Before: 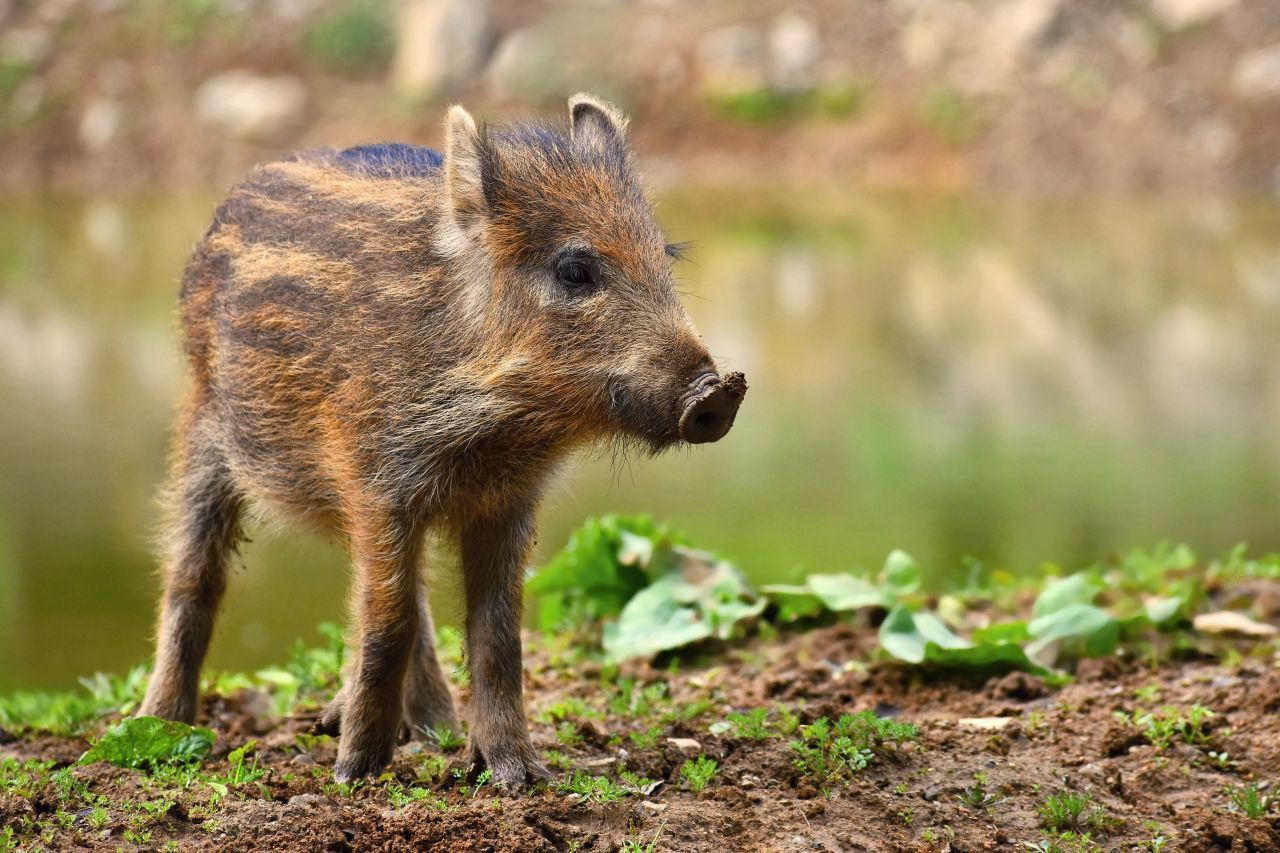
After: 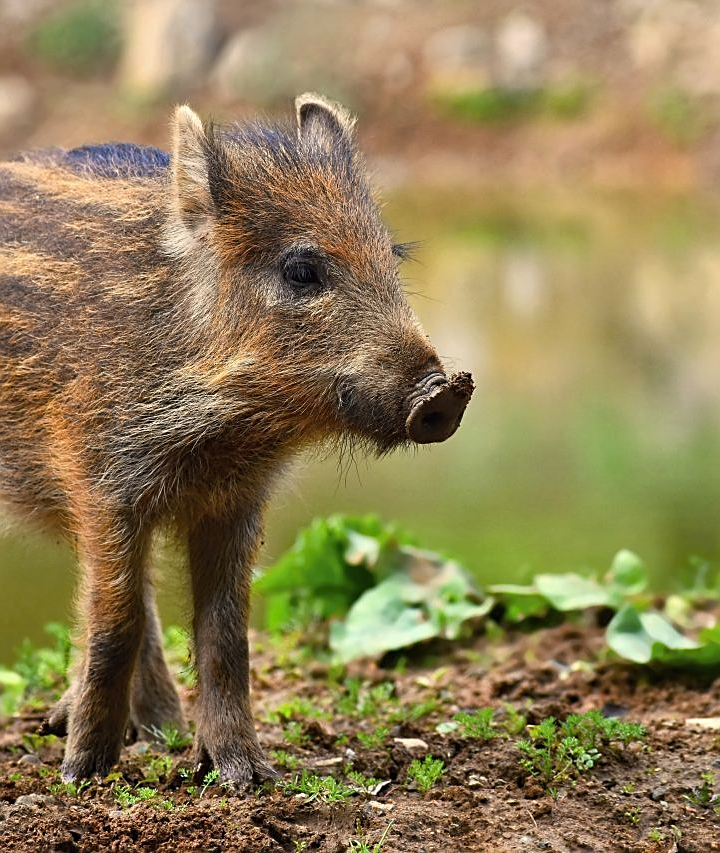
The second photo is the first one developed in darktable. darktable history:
sharpen: on, module defaults
crop: left 21.38%, right 22.349%
base curve: curves: ch0 [(0, 0) (0.303, 0.277) (1, 1)], preserve colors none
